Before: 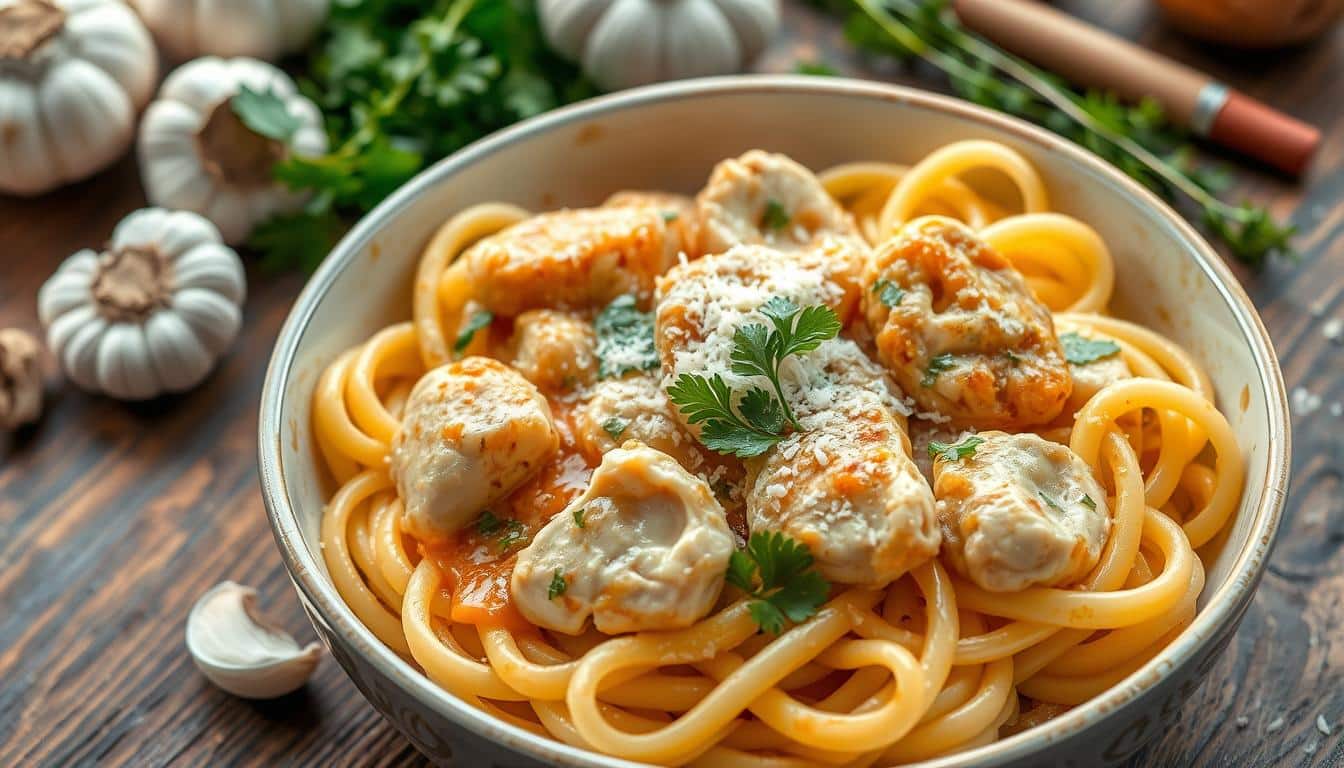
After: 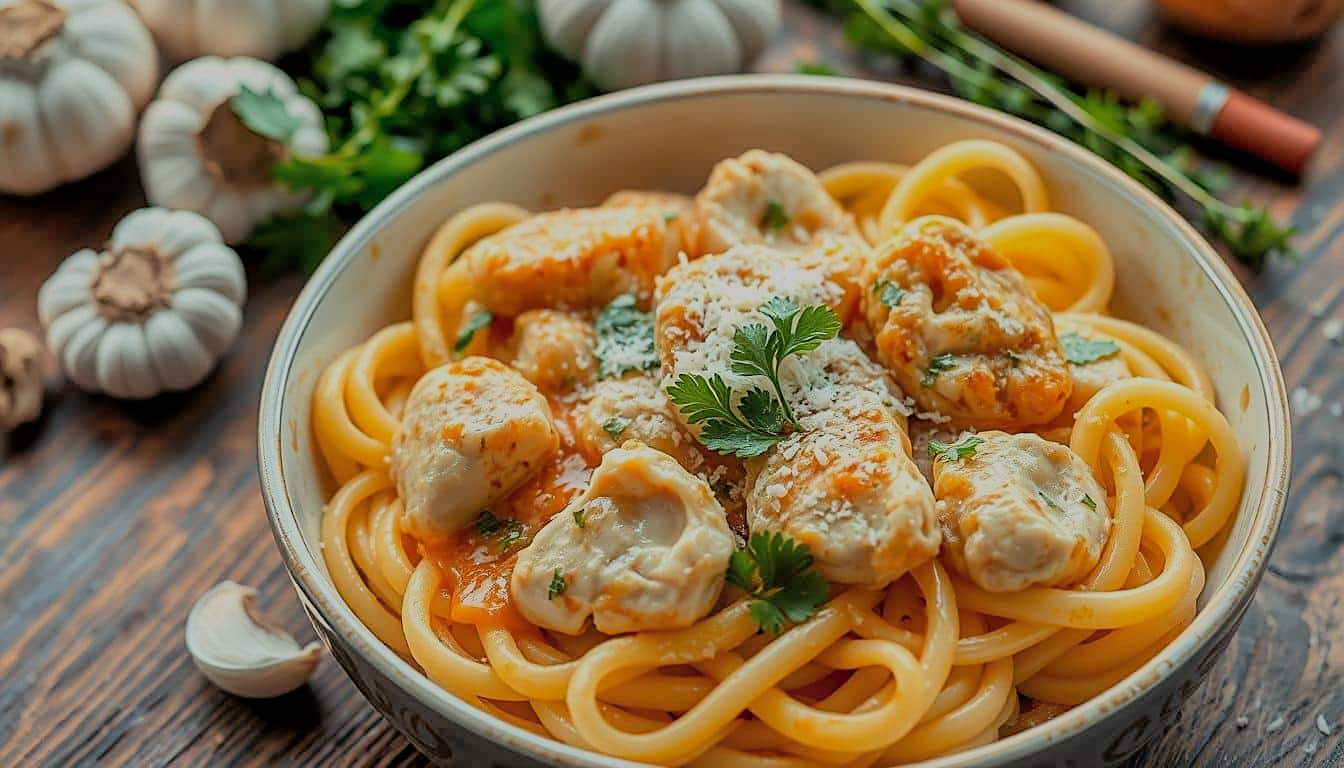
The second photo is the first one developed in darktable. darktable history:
sharpen: on, module defaults
shadows and highlights: on, module defaults
filmic rgb: black relative exposure -7.15 EV, white relative exposure 5.36 EV, hardness 3.02, color science v6 (2022)
